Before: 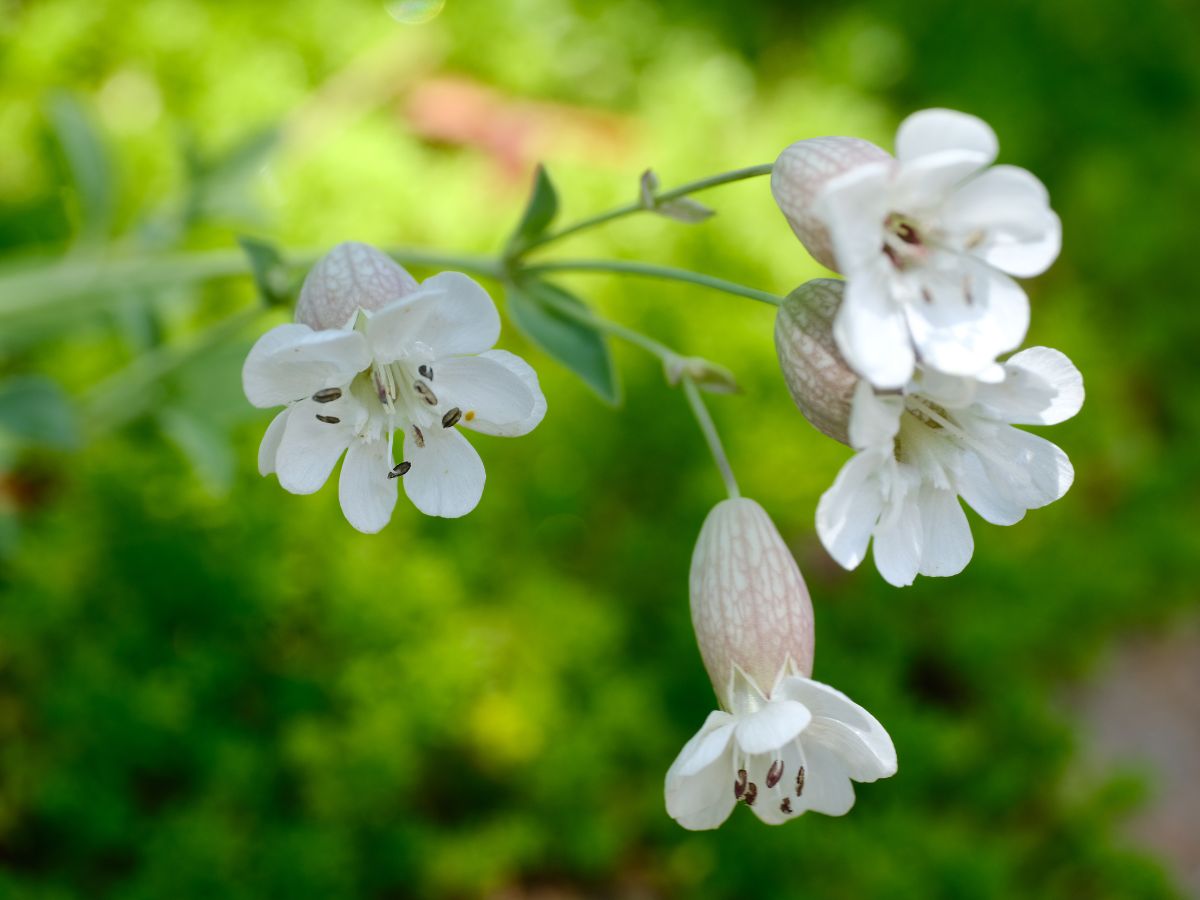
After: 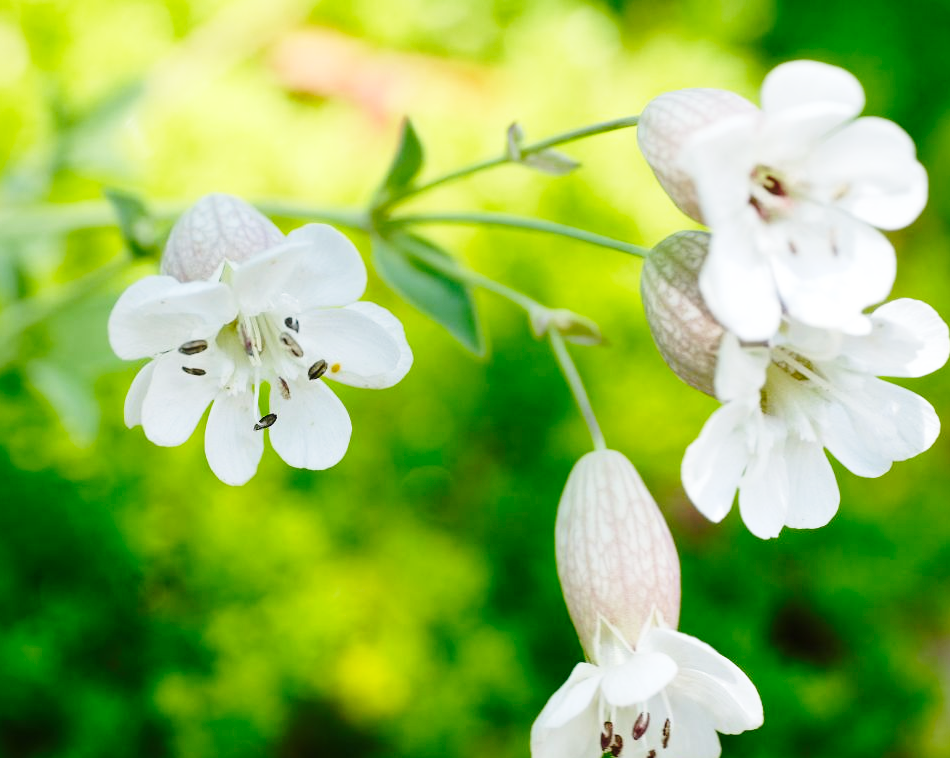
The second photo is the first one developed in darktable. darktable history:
tone equalizer: on, module defaults
crop: left 11.225%, top 5.381%, right 9.565%, bottom 10.314%
base curve: curves: ch0 [(0, 0) (0.028, 0.03) (0.121, 0.232) (0.46, 0.748) (0.859, 0.968) (1, 1)], preserve colors none
